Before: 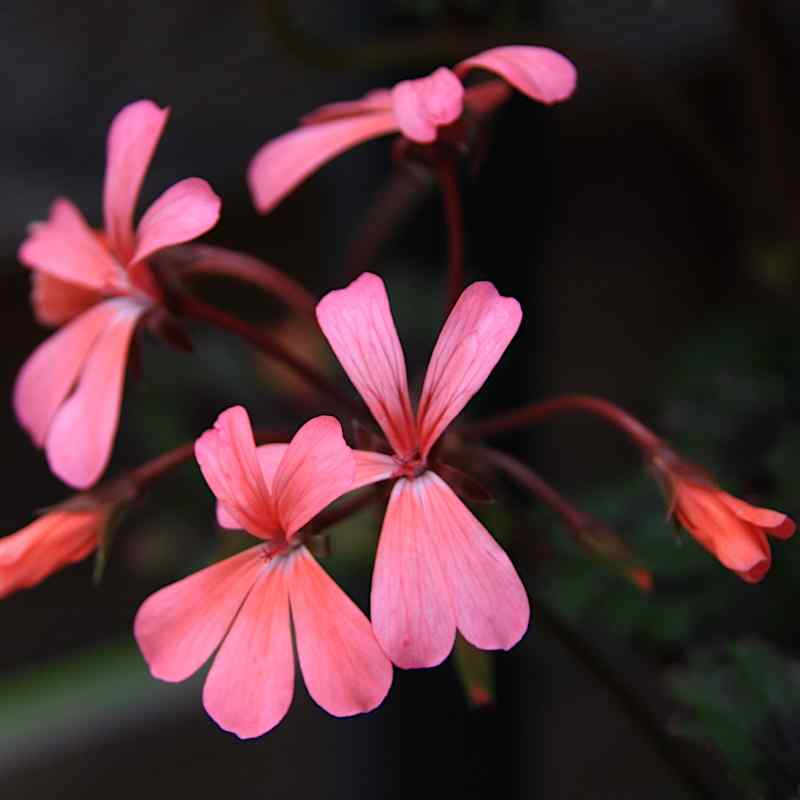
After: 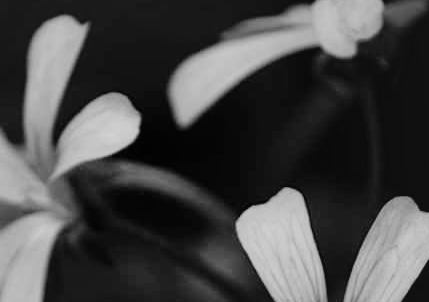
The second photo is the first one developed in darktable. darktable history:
crop: left 10.121%, top 10.631%, right 36.218%, bottom 51.526%
monochrome: size 1
local contrast: mode bilateral grid, contrast 44, coarseness 69, detail 214%, midtone range 0.2
exposure: exposure -0.242 EV, compensate highlight preservation false
tone curve: curves: ch0 [(0, 0) (0.003, 0.064) (0.011, 0.065) (0.025, 0.061) (0.044, 0.068) (0.069, 0.083) (0.1, 0.102) (0.136, 0.126) (0.177, 0.172) (0.224, 0.225) (0.277, 0.306) (0.335, 0.397) (0.399, 0.483) (0.468, 0.56) (0.543, 0.634) (0.623, 0.708) (0.709, 0.77) (0.801, 0.832) (0.898, 0.899) (1, 1)], preserve colors none
color balance: mode lift, gamma, gain (sRGB)
